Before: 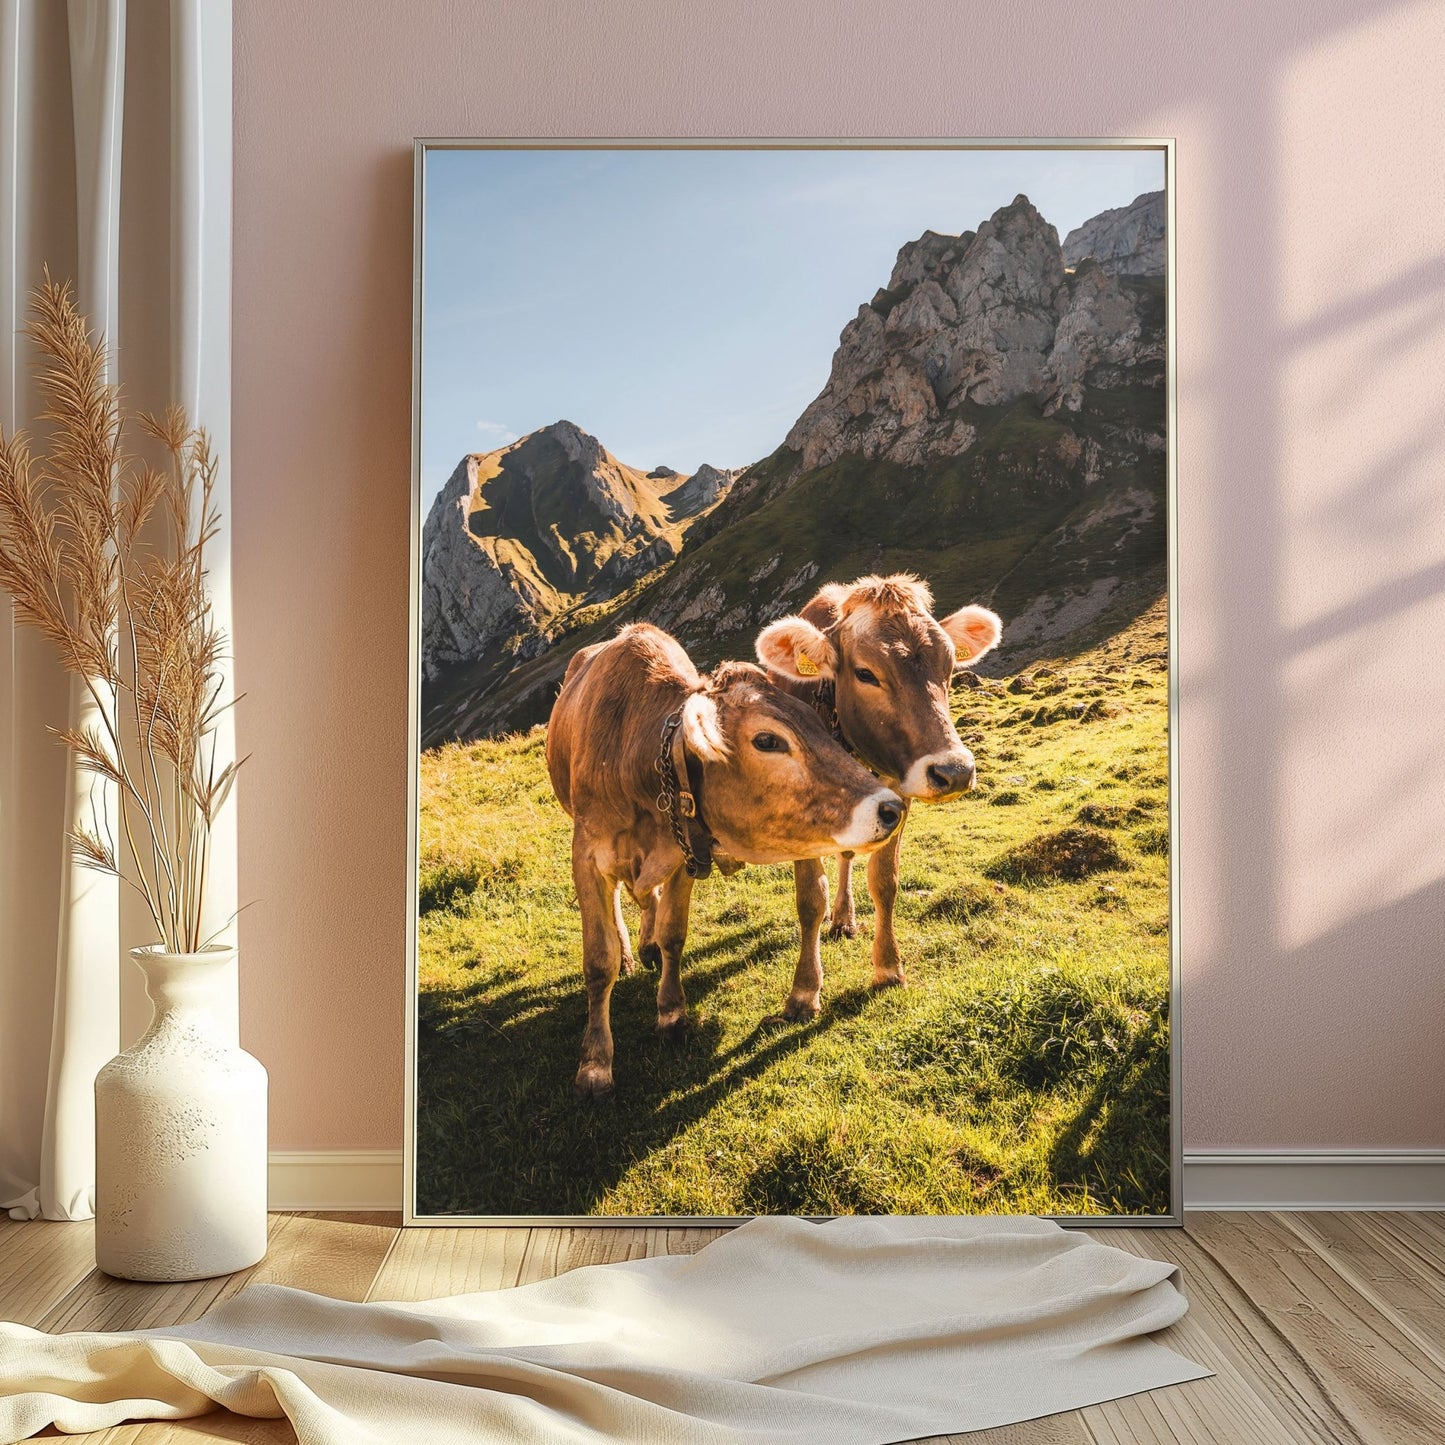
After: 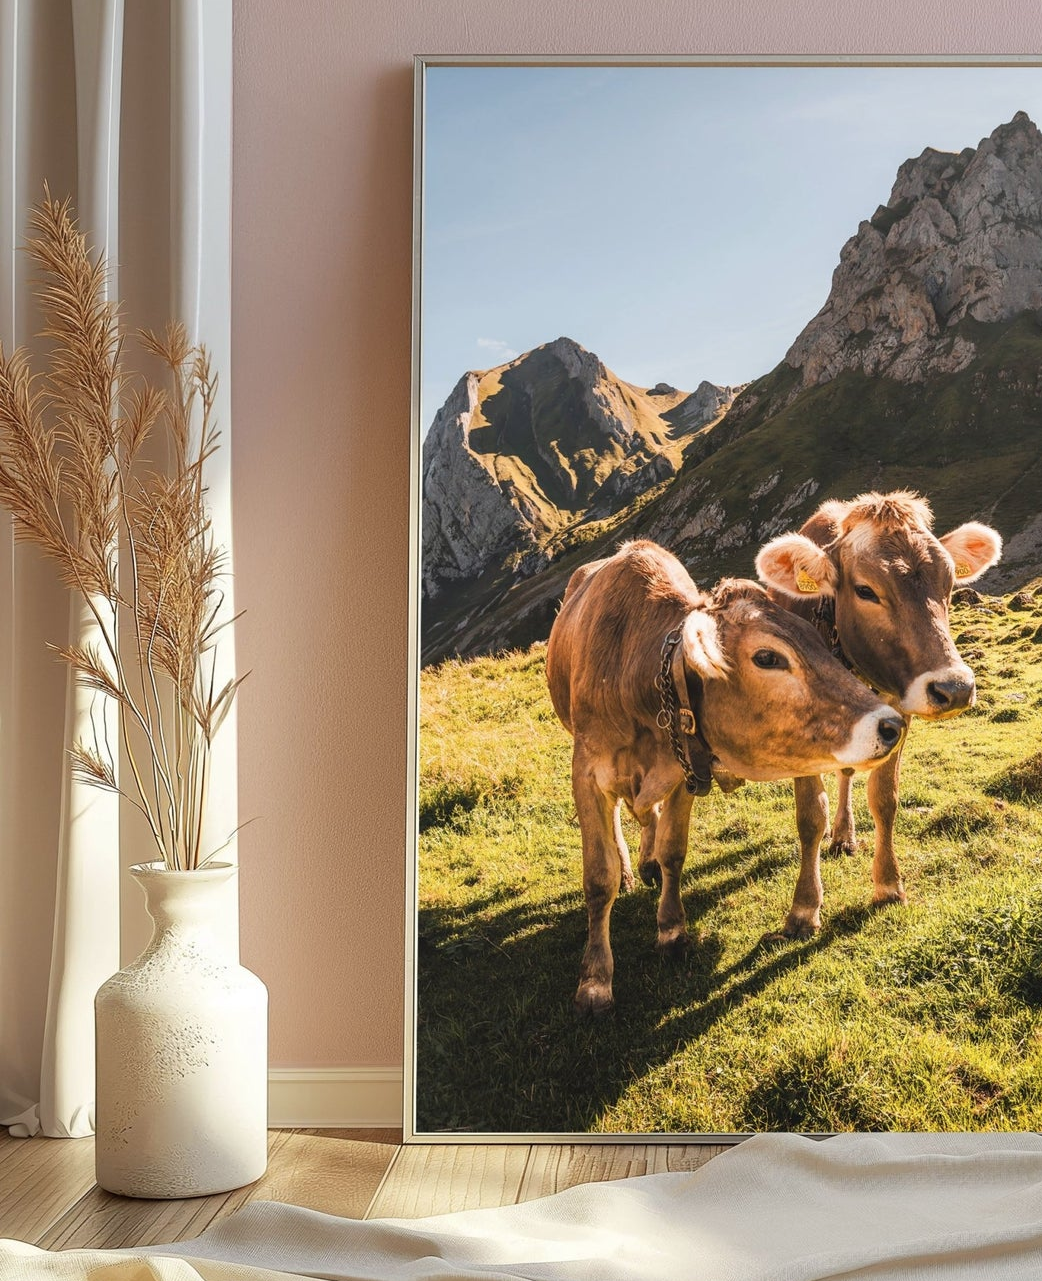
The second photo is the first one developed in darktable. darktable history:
contrast brightness saturation: saturation -0.054
crop: top 5.779%, right 27.852%, bottom 5.567%
